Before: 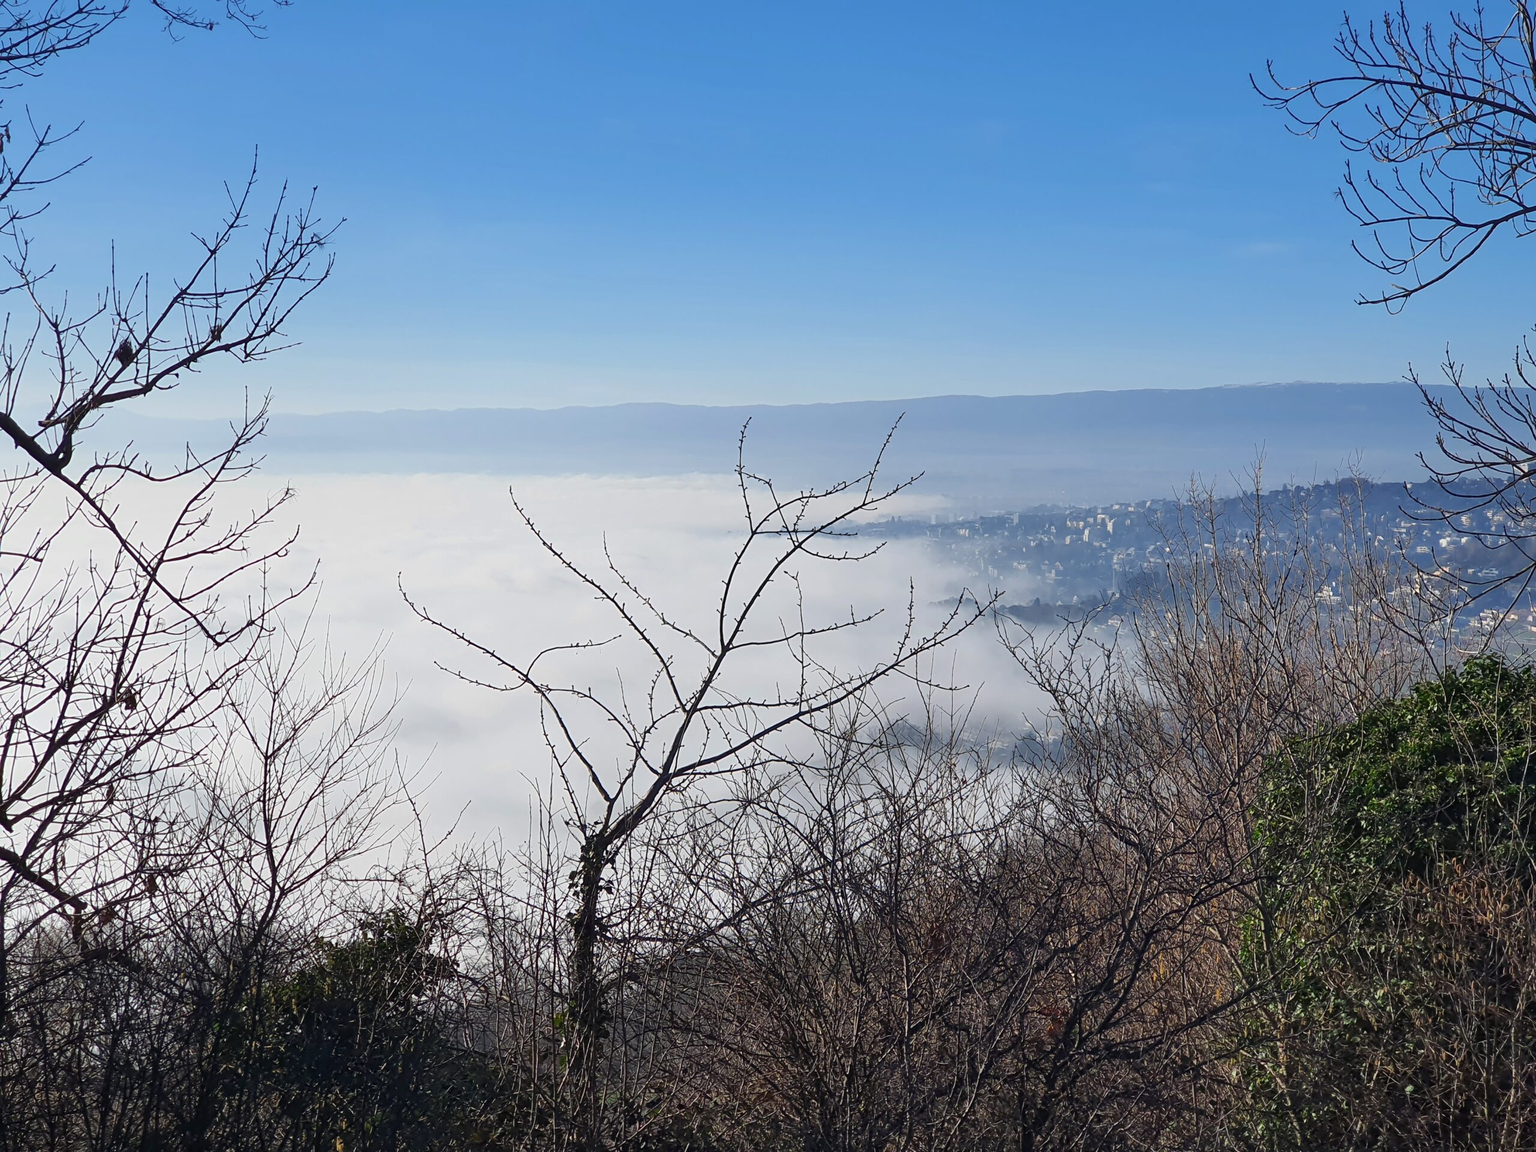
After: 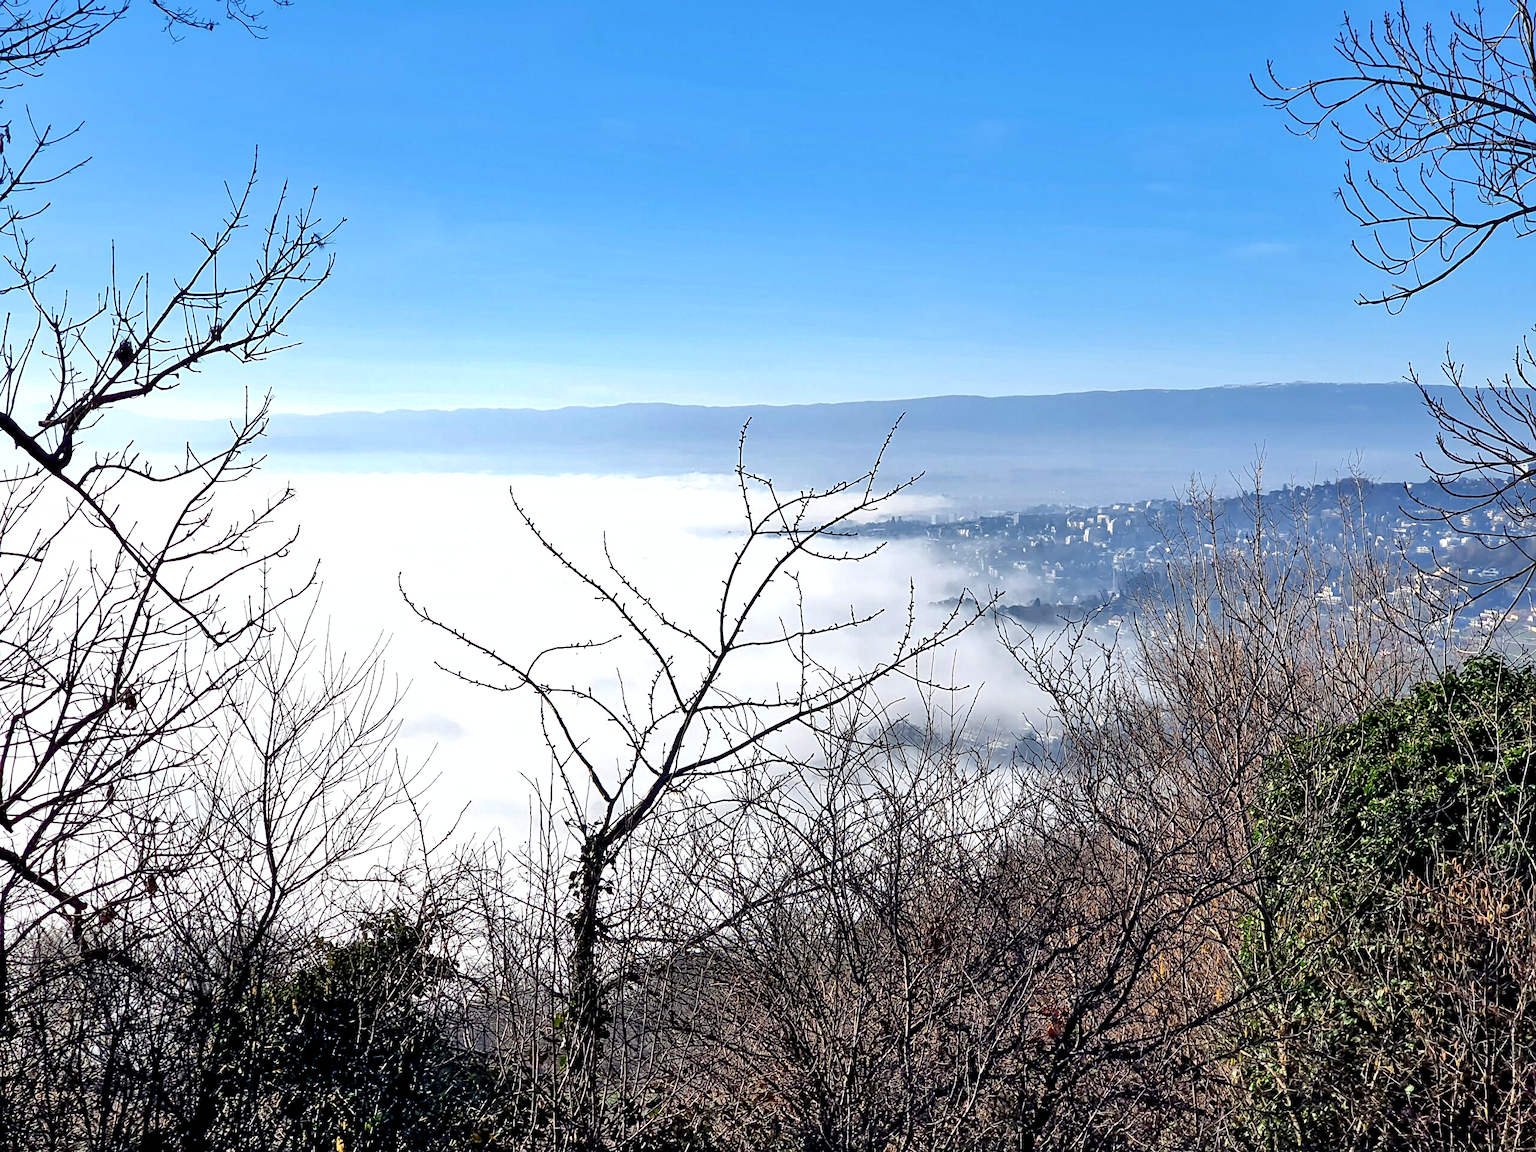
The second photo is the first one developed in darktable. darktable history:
exposure: black level correction 0.012, exposure 0.7 EV, compensate exposure bias true, compensate highlight preservation false
sharpen: amount 0.2
shadows and highlights: low approximation 0.01, soften with gaussian
